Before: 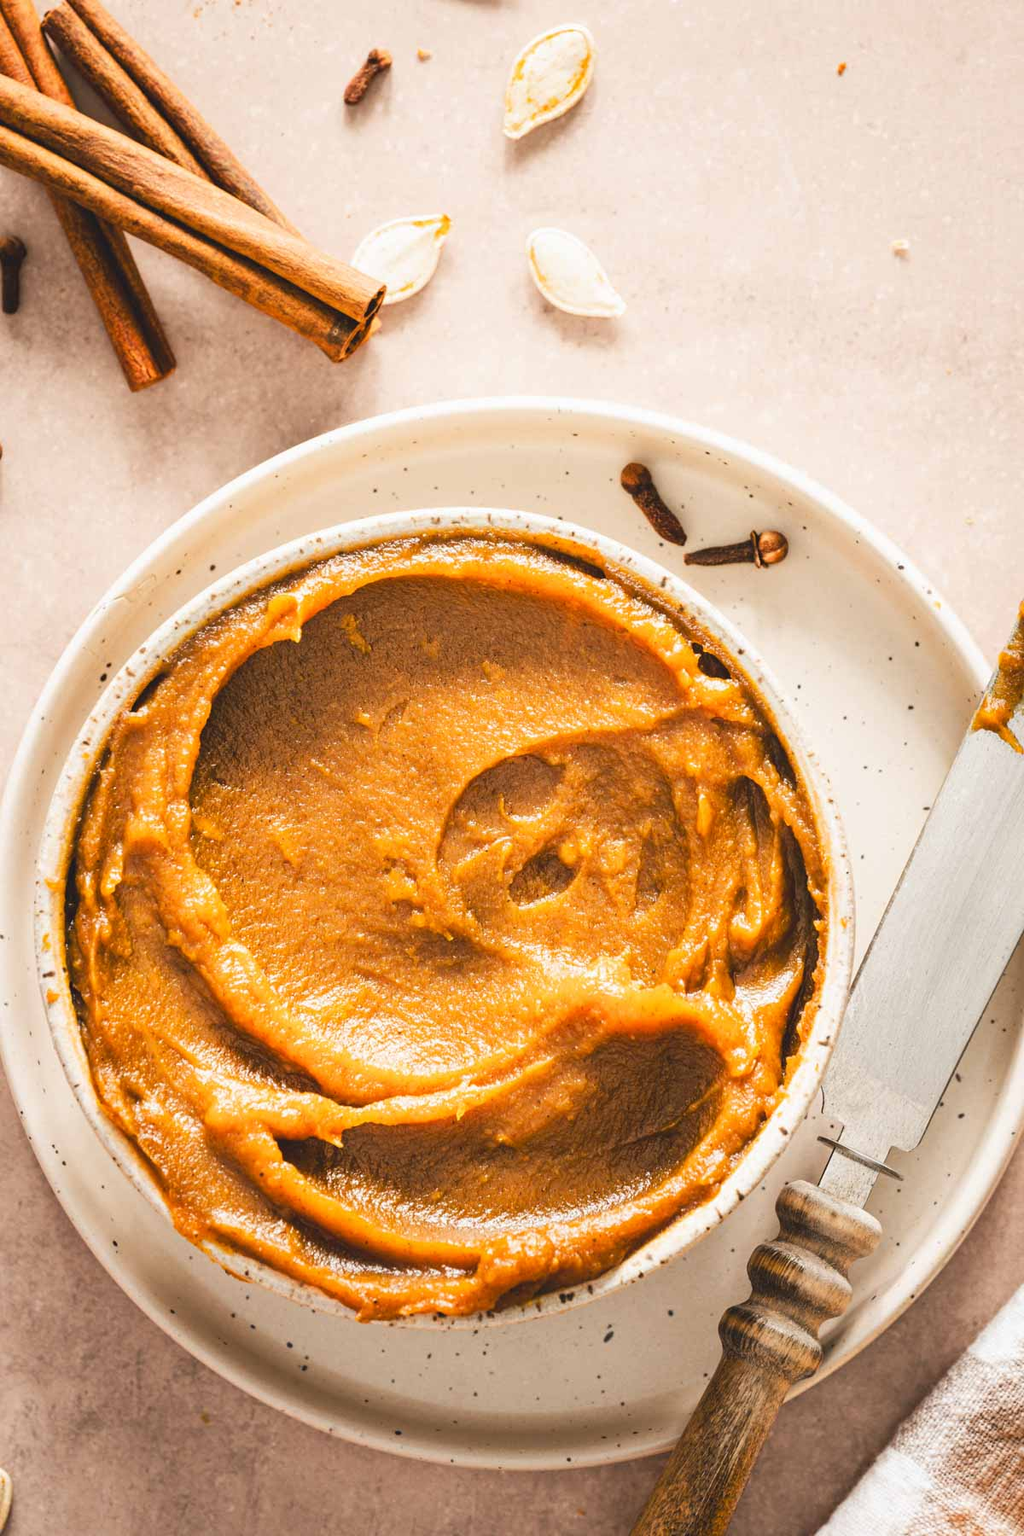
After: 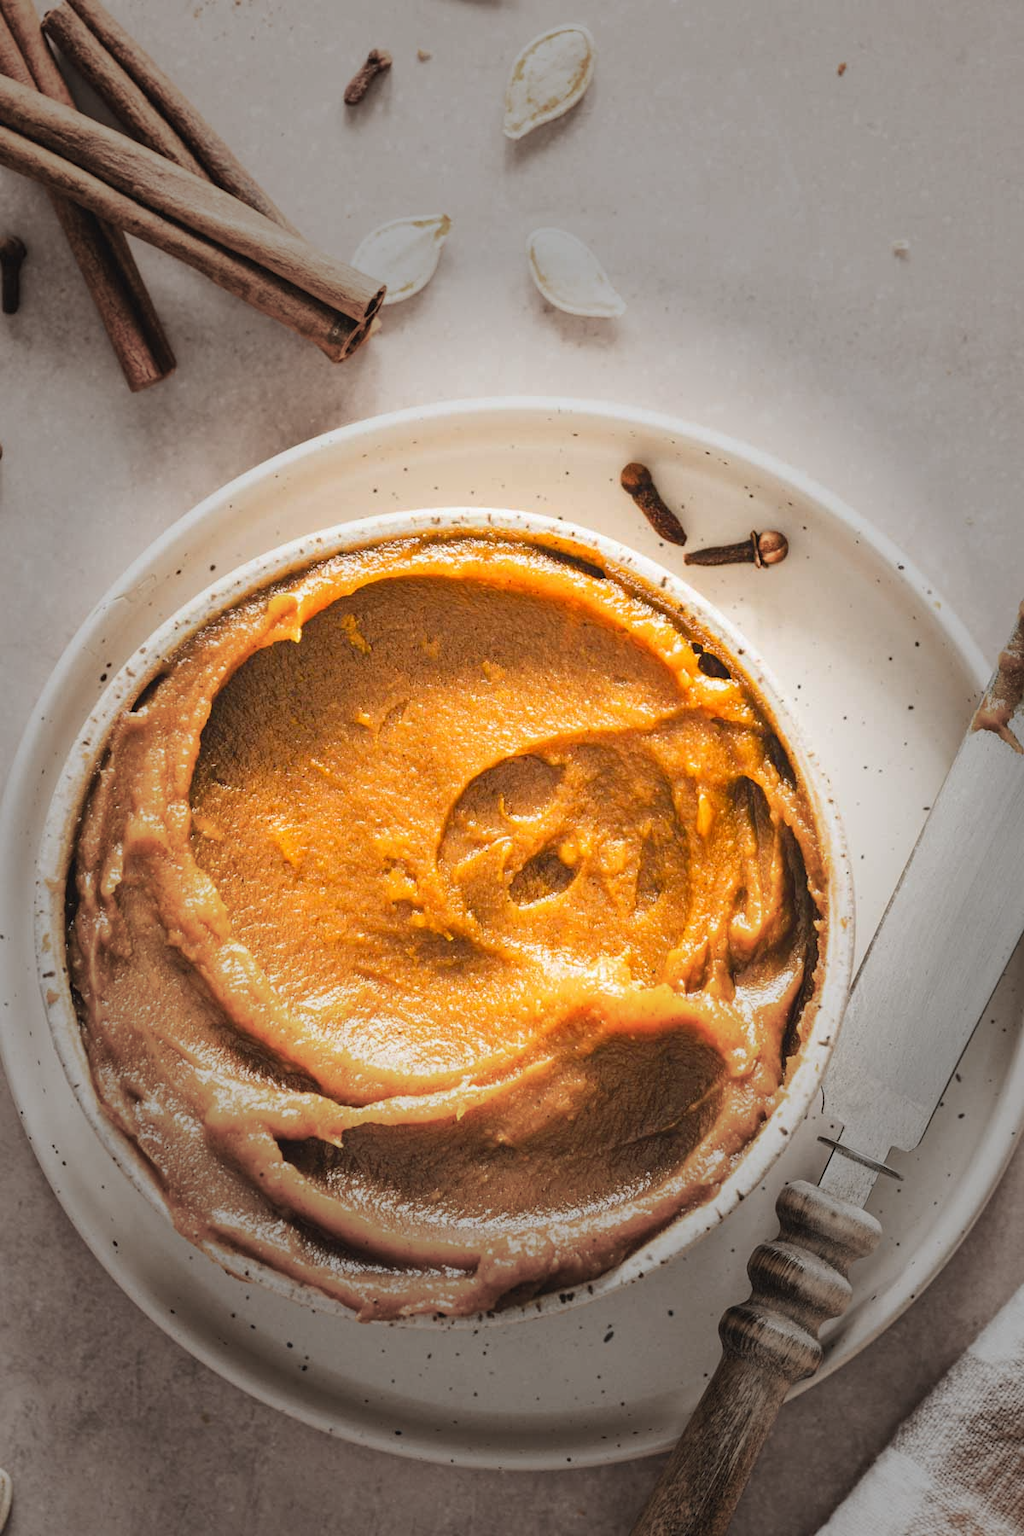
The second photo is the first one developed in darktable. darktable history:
vignetting: fall-off start 31.28%, fall-off radius 34.64%, brightness -0.575
exposure: compensate highlight preservation false
